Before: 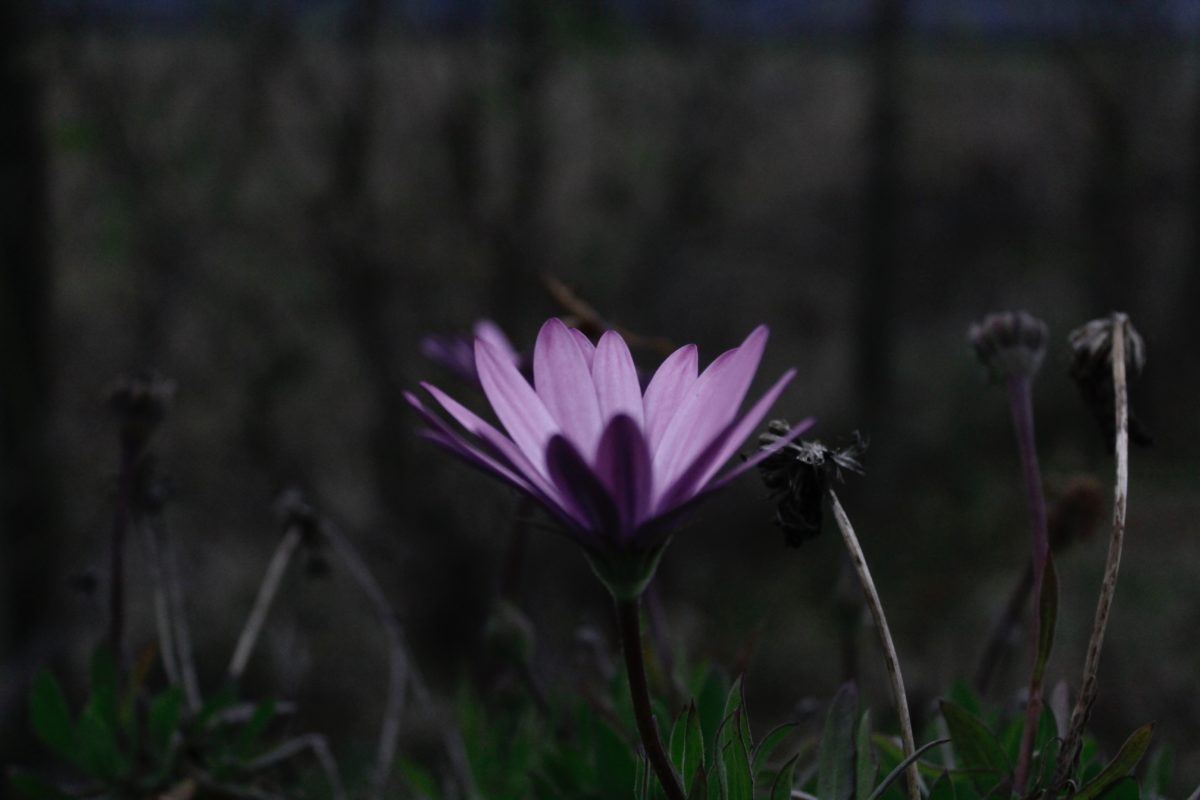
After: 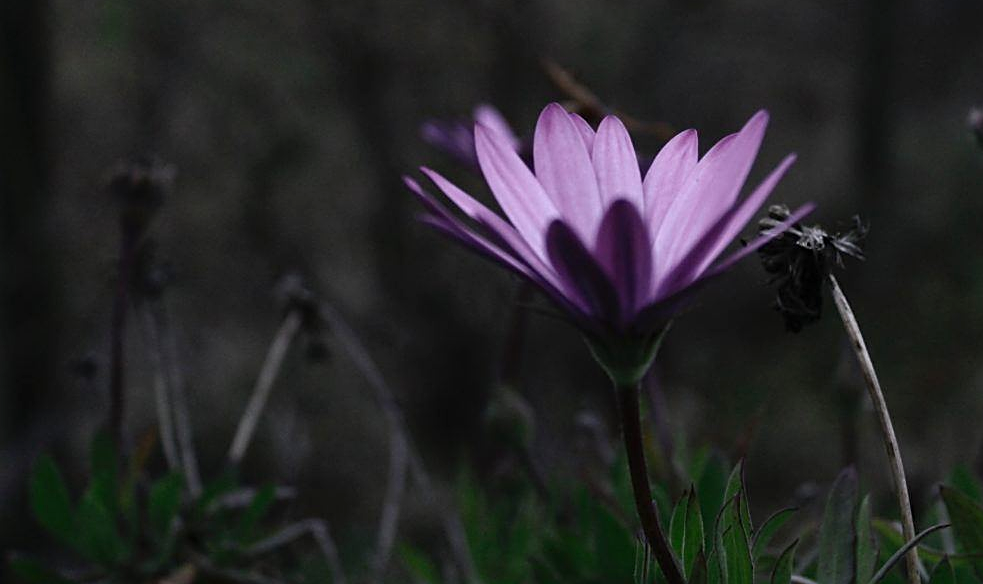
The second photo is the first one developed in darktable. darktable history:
sharpen: on, module defaults
exposure: exposure 0.379 EV, compensate exposure bias true, compensate highlight preservation false
crop: top 26.923%, right 18.044%
